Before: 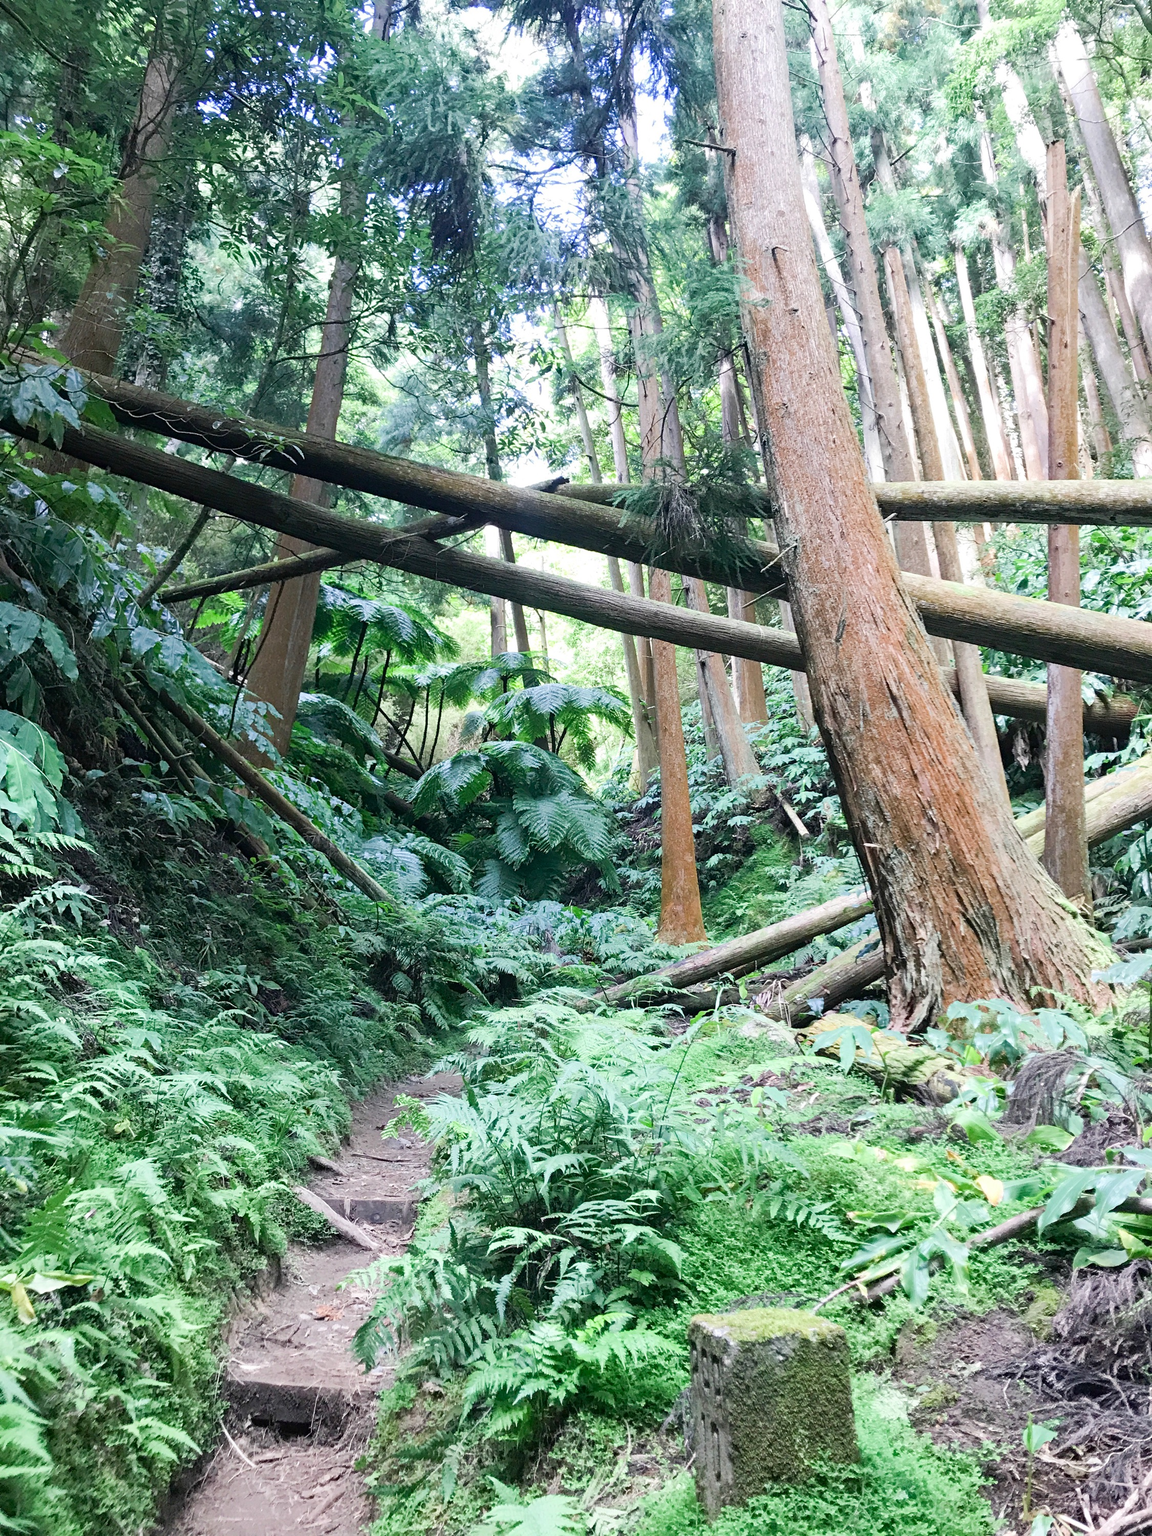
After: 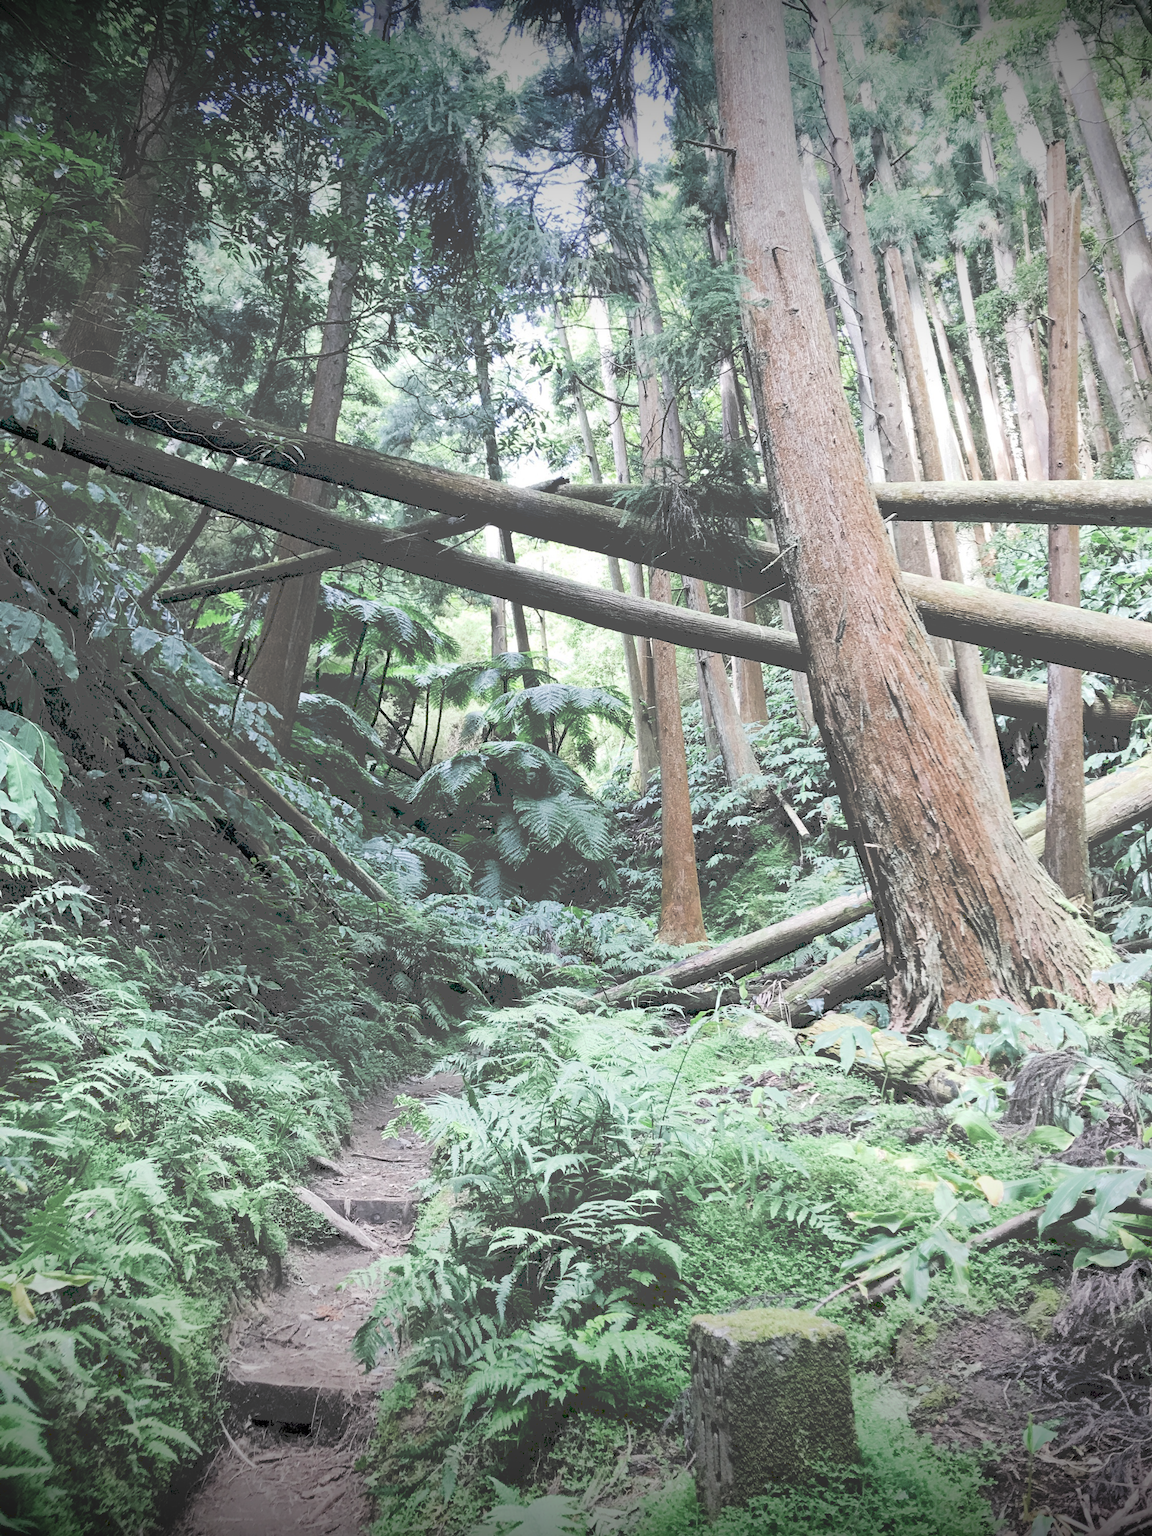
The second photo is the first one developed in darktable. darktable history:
filmic rgb: black relative exposure -5.83 EV, white relative exposure 3.4 EV, hardness 3.68
levels: mode automatic, black 0.023%, white 99.97%, levels [0.062, 0.494, 0.925]
vignetting: fall-off start 98.29%, fall-off radius 100%, brightness -1, saturation 0.5, width/height ratio 1.428
tone curve: curves: ch0 [(0, 0) (0.003, 0.464) (0.011, 0.464) (0.025, 0.464) (0.044, 0.464) (0.069, 0.464) (0.1, 0.463) (0.136, 0.463) (0.177, 0.464) (0.224, 0.469) (0.277, 0.482) (0.335, 0.501) (0.399, 0.53) (0.468, 0.567) (0.543, 0.61) (0.623, 0.663) (0.709, 0.718) (0.801, 0.779) (0.898, 0.842) (1, 1)], preserve colors none
